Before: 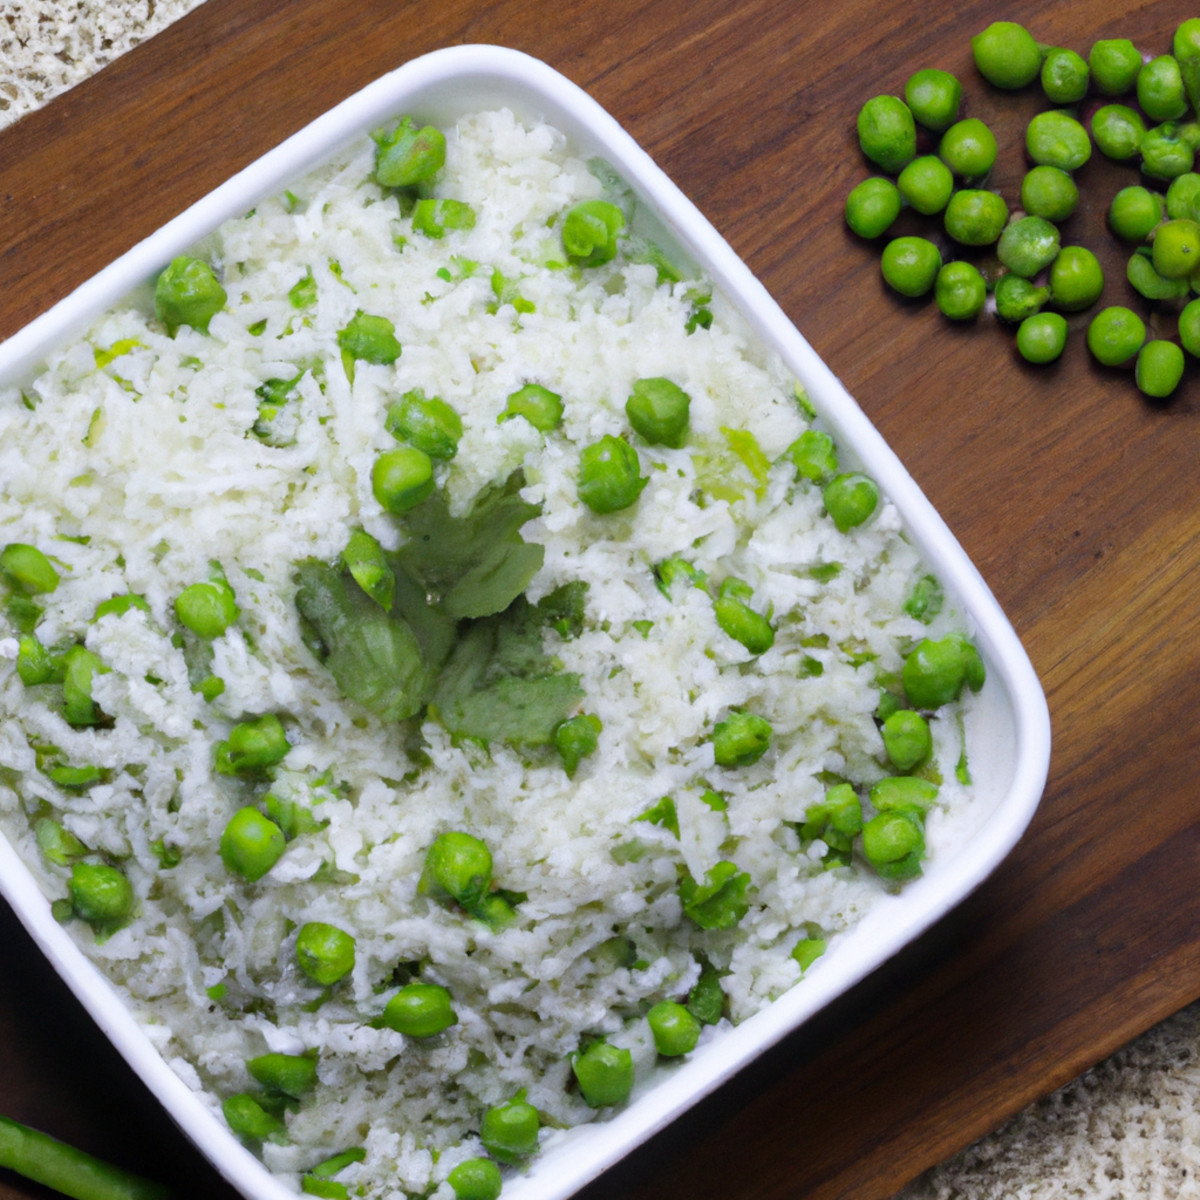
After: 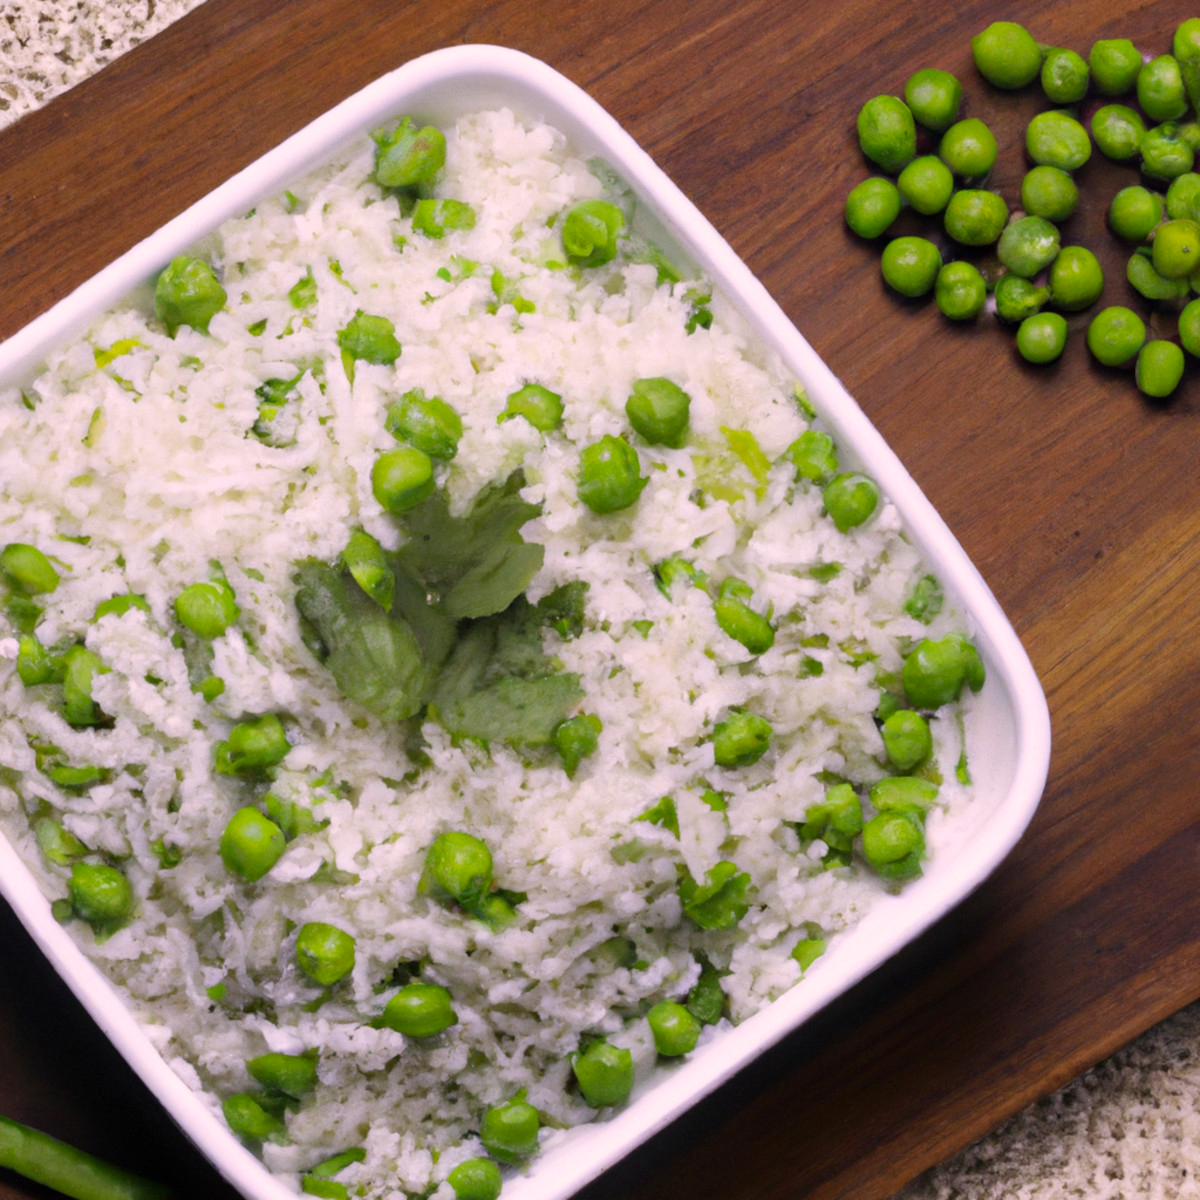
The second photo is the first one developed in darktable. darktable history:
color correction: highlights a* 12.23, highlights b* 5.41
rotate and perspective: crop left 0, crop top 0
